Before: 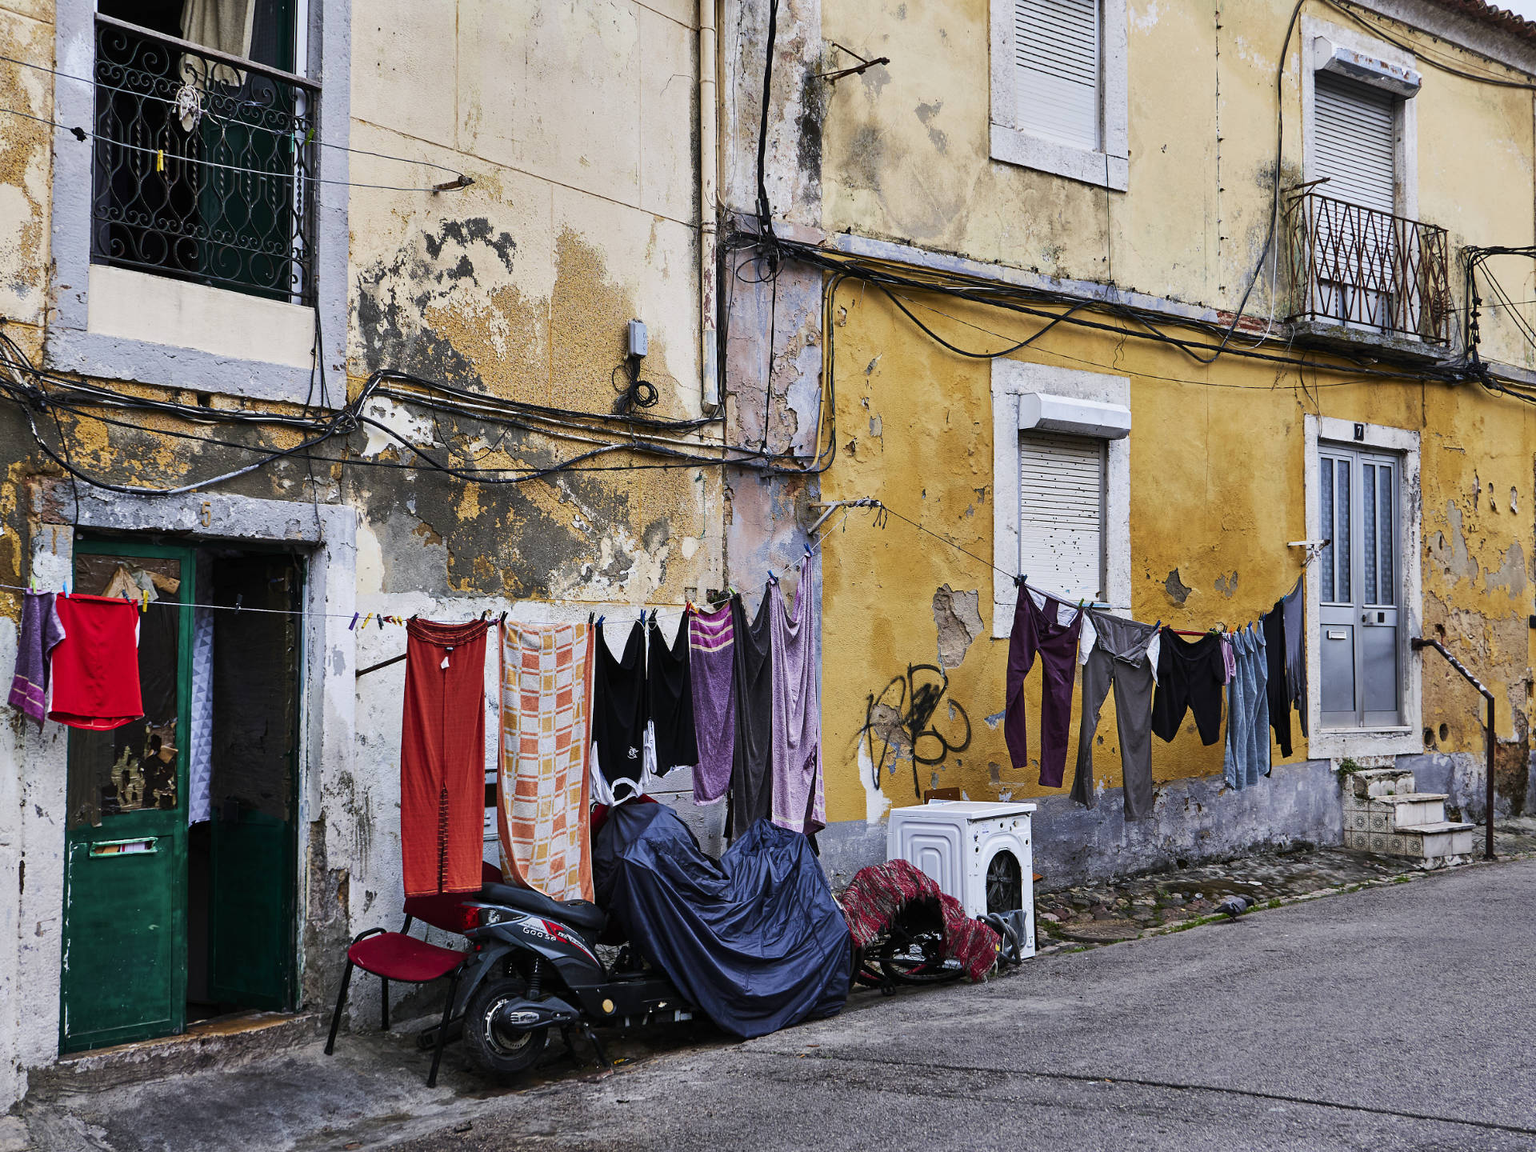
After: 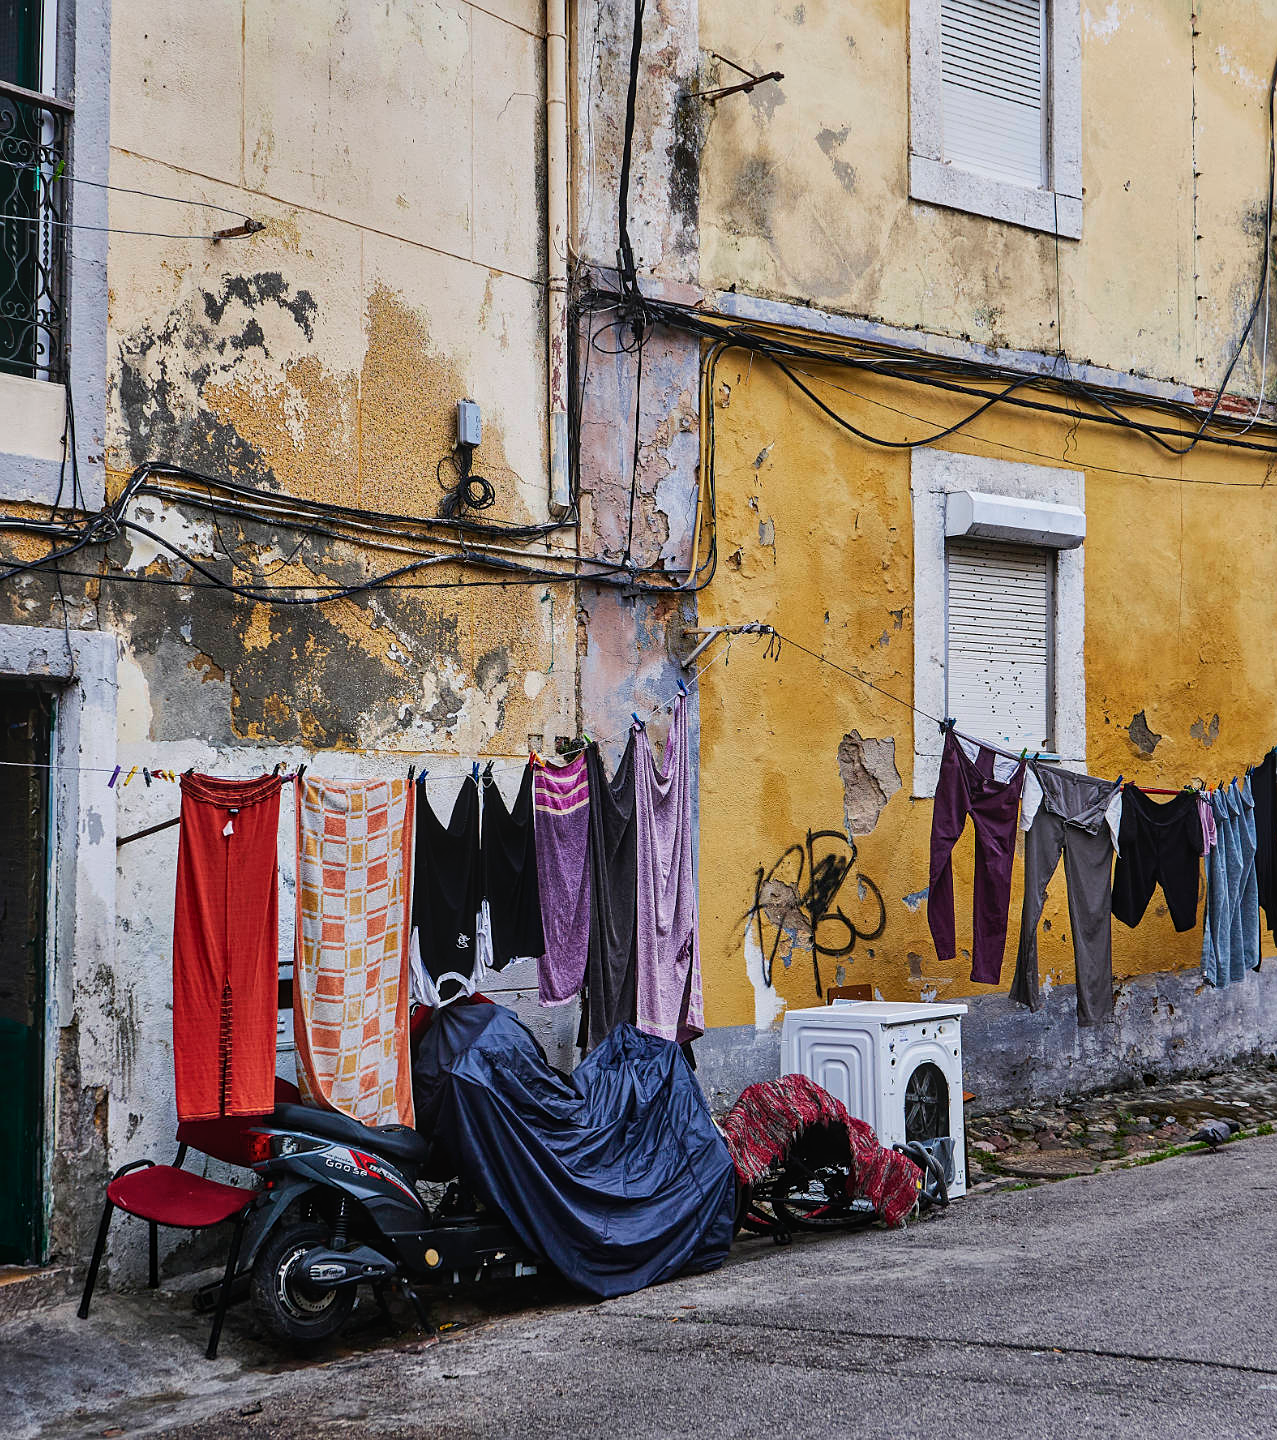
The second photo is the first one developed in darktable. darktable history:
local contrast: detail 109%
crop: left 17.091%, right 16.389%
sharpen: radius 1.281, amount 0.296, threshold 0.225
